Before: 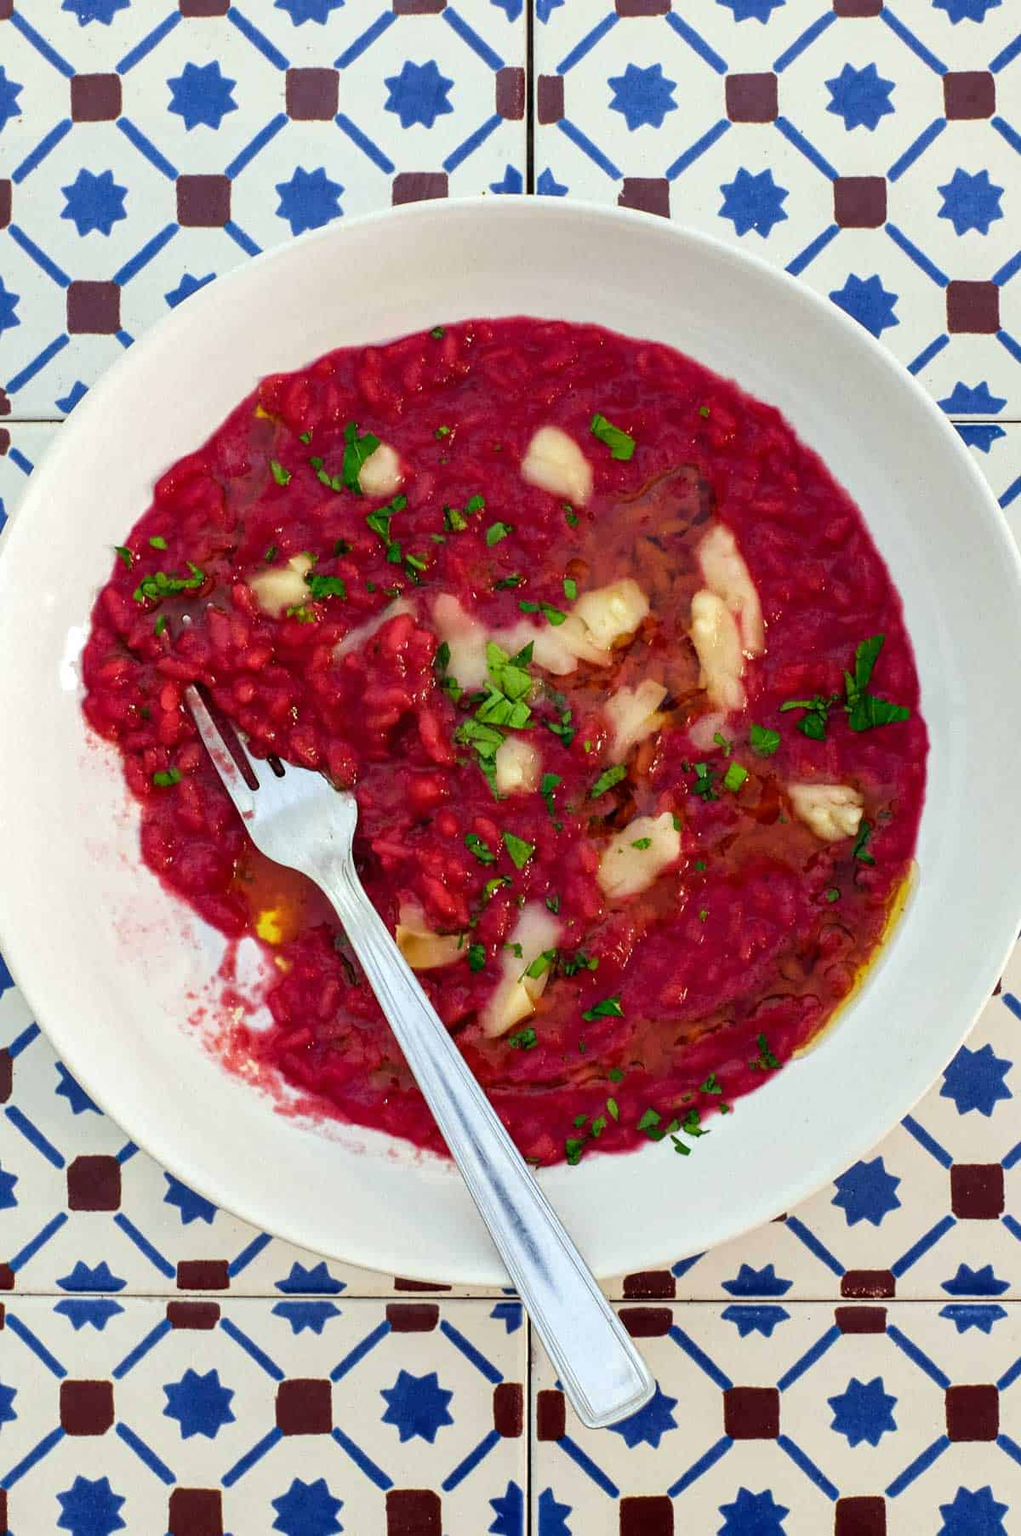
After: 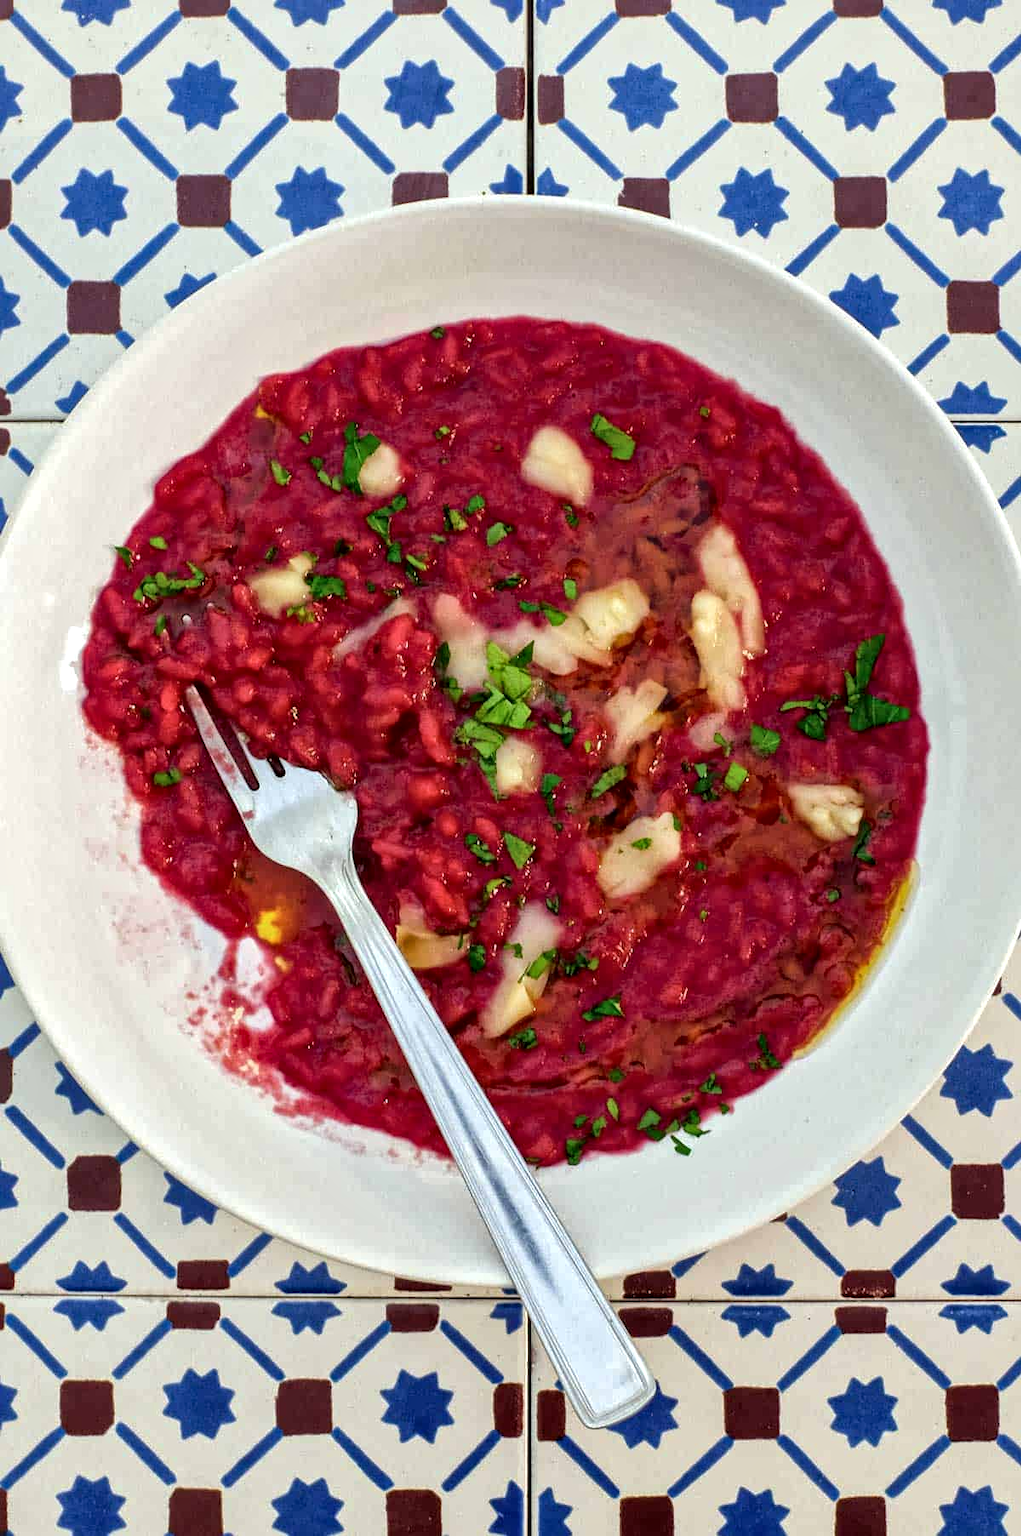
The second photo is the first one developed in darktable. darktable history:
shadows and highlights: radius 125.46, shadows 21.19, highlights -21.19, low approximation 0.01
local contrast: mode bilateral grid, contrast 20, coarseness 19, detail 163%, midtone range 0.2
tone equalizer: on, module defaults
exposure: black level correction 0, compensate exposure bias true, compensate highlight preservation false
